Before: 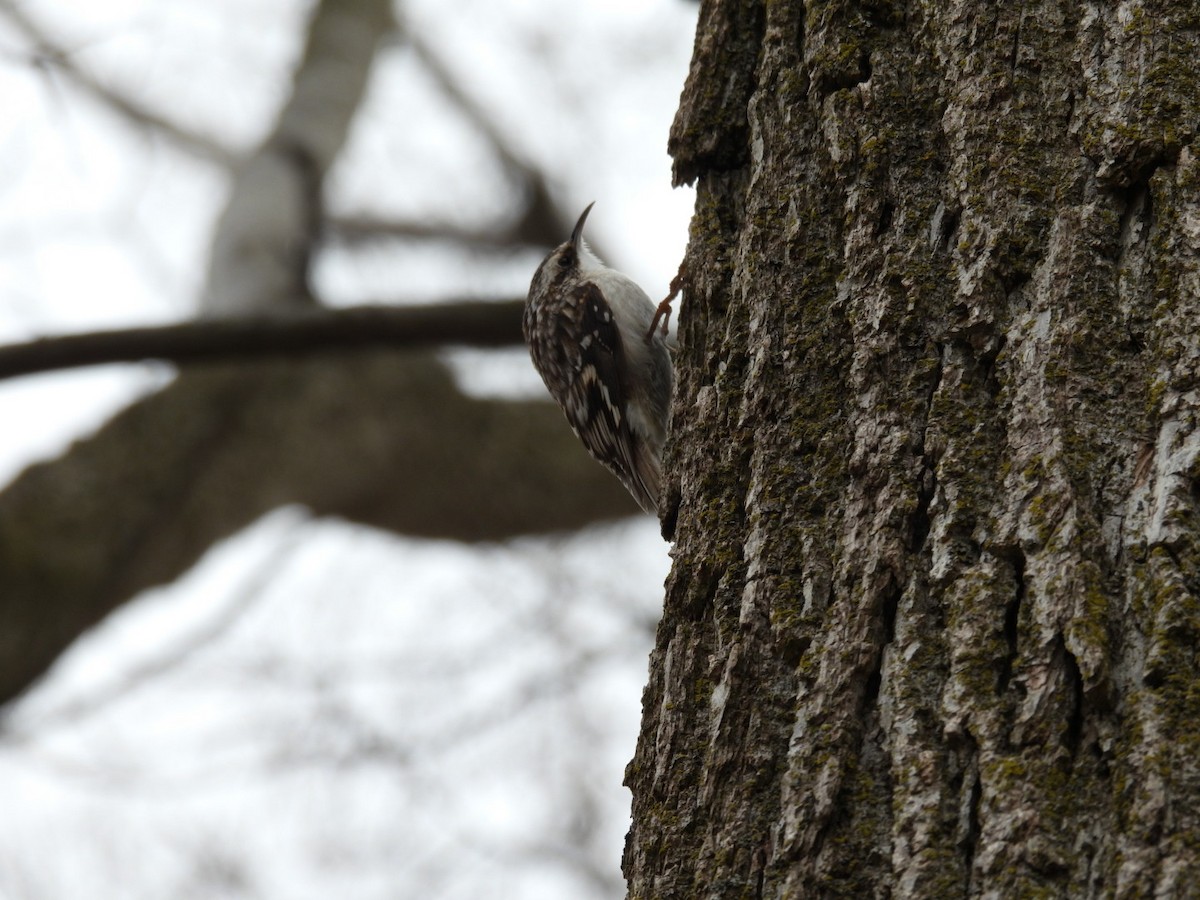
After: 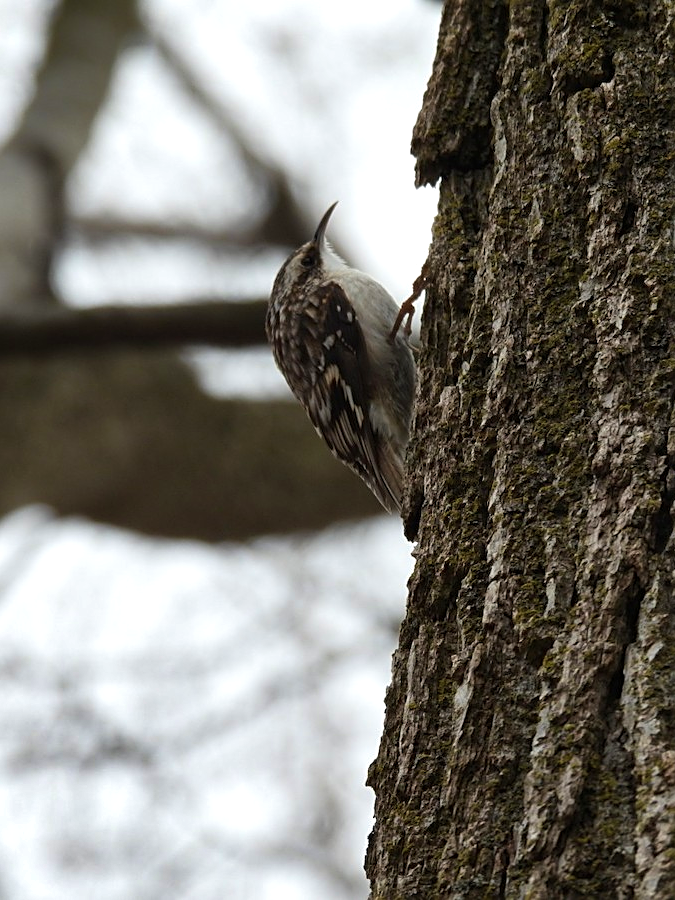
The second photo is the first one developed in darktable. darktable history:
shadows and highlights: radius 171.16, shadows 27, white point adjustment 3.13, highlights -67.95, soften with gaussian
sharpen: on, module defaults
velvia: on, module defaults
crop: left 21.496%, right 22.254%
